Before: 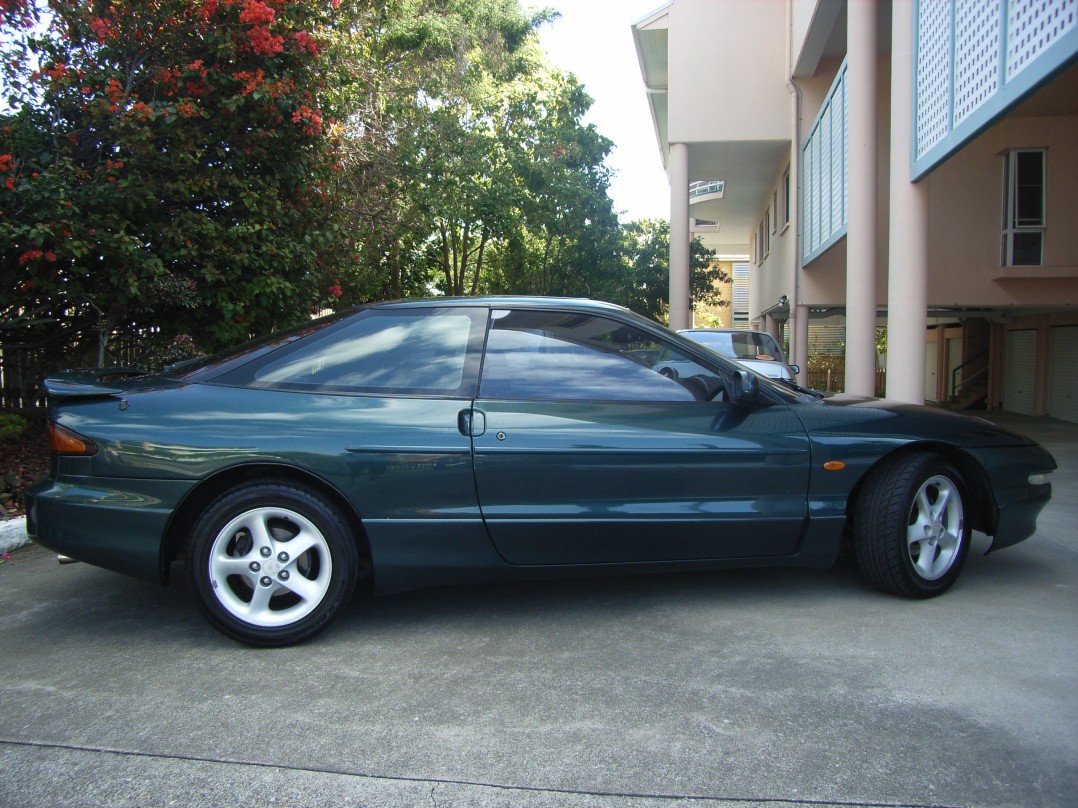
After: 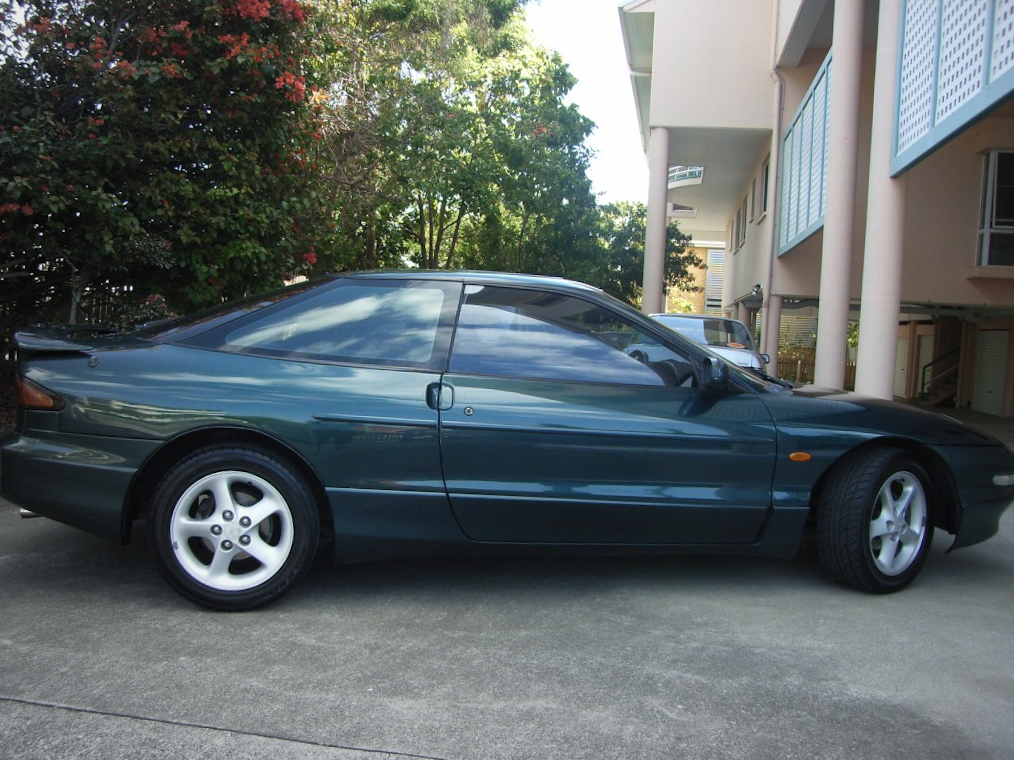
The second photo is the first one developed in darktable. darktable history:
crop and rotate: angle -2.74°
vignetting: brightness -0.17, center (0.216, -0.241), automatic ratio true, unbound false
levels: mode automatic, levels [0.044, 0.416, 0.908]
